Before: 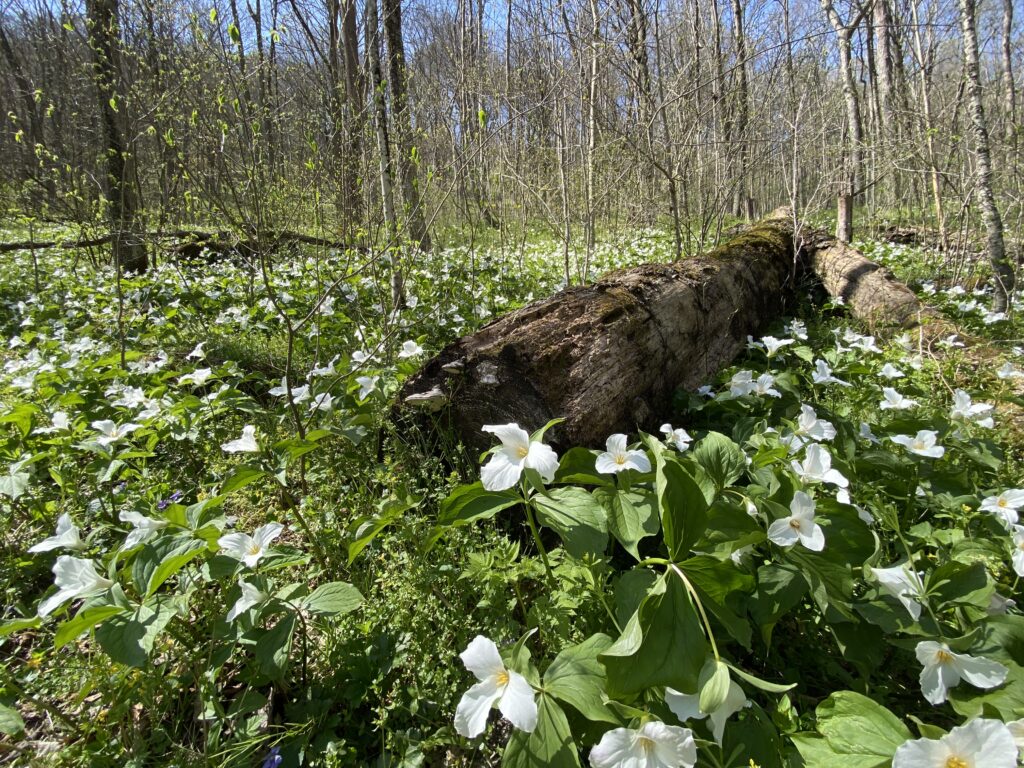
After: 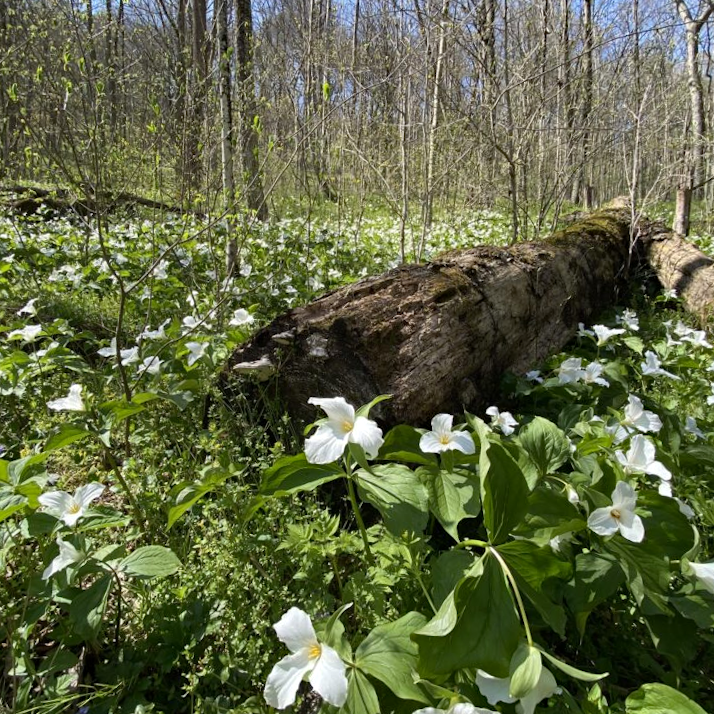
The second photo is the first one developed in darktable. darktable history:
haze removal: compatibility mode true, adaptive false
crop and rotate: angle -3.27°, left 14.277%, top 0.028%, right 10.766%, bottom 0.028%
